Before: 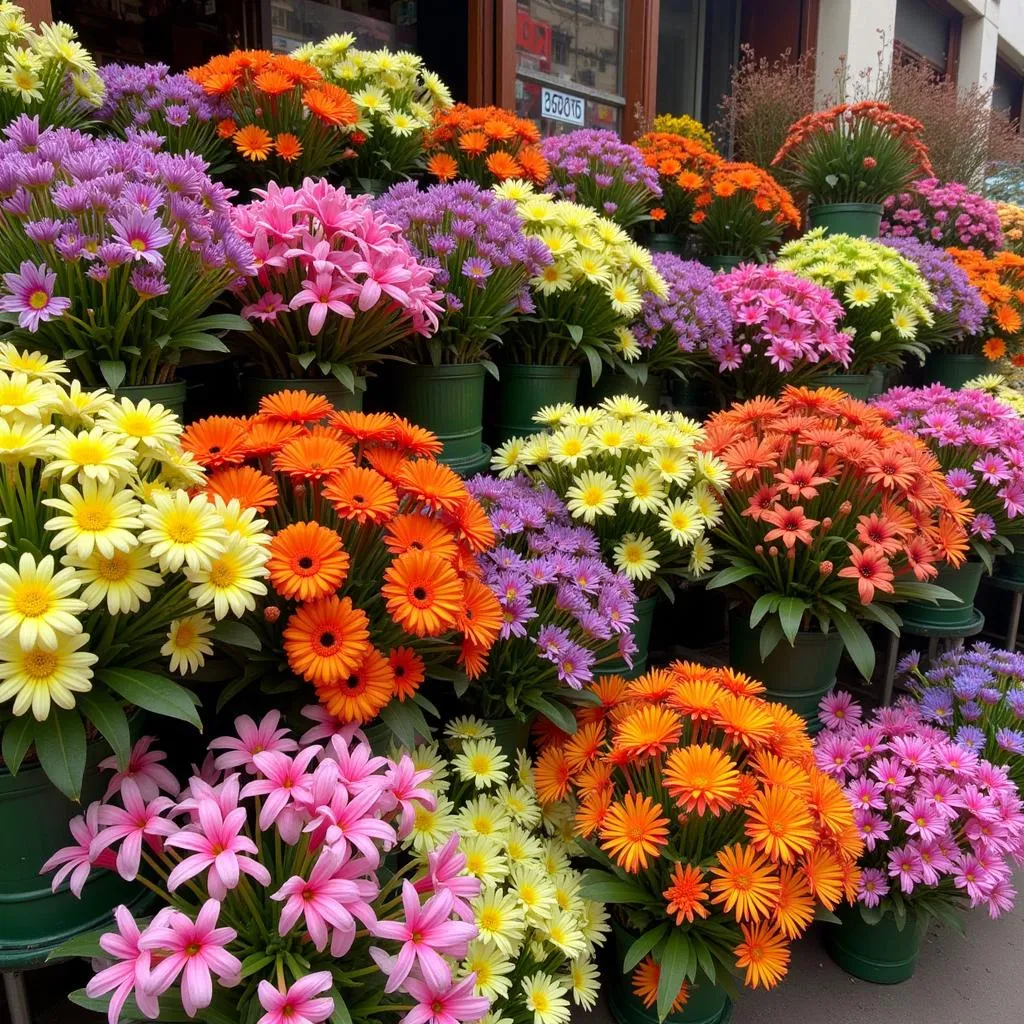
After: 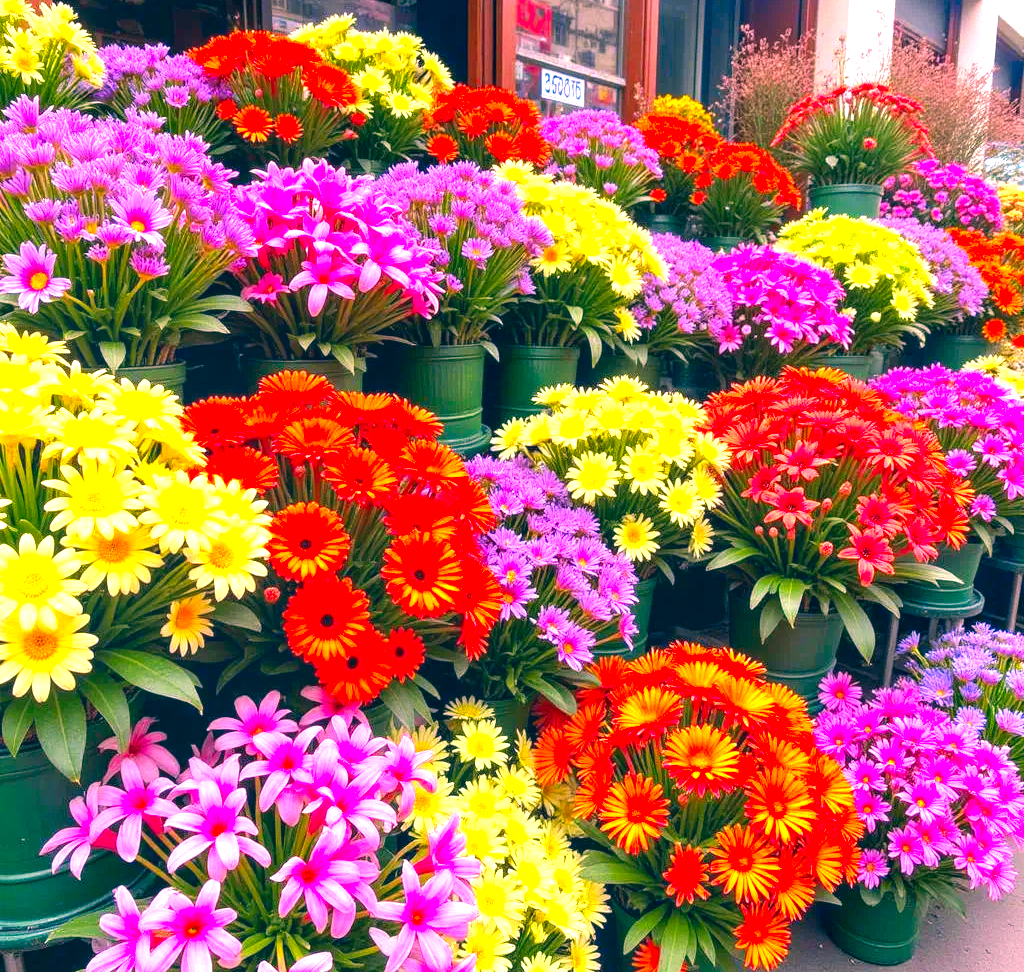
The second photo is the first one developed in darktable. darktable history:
crop and rotate: top 1.898%, bottom 3.134%
local contrast: on, module defaults
exposure: black level correction 0, exposure 1.613 EV, compensate exposure bias true, compensate highlight preservation false
color correction: highlights a* 17, highlights b* 0.312, shadows a* -14.67, shadows b* -14.72, saturation 1.46
